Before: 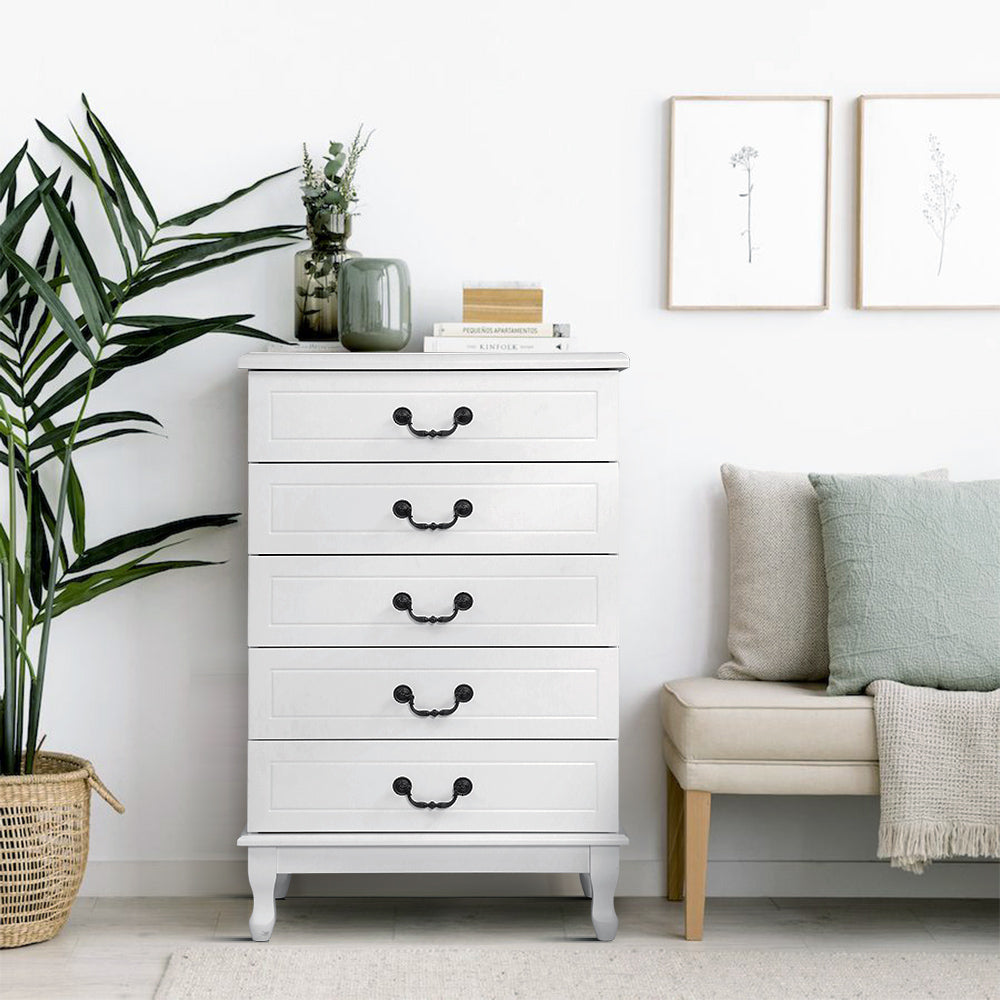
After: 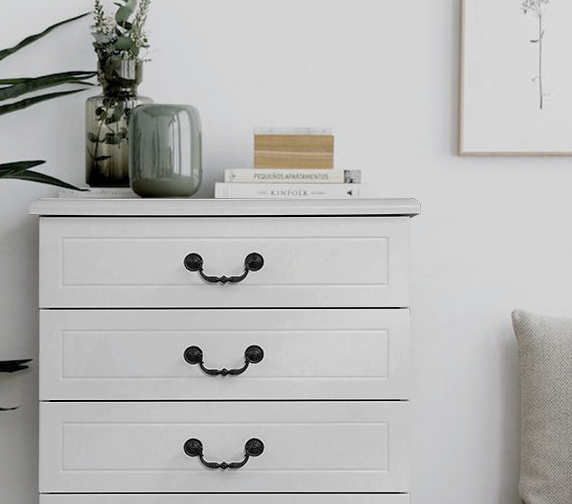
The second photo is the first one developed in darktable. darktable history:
exposure: exposure -0.492 EV, compensate highlight preservation false
contrast brightness saturation: saturation -0.17
crop: left 20.932%, top 15.471%, right 21.848%, bottom 34.081%
